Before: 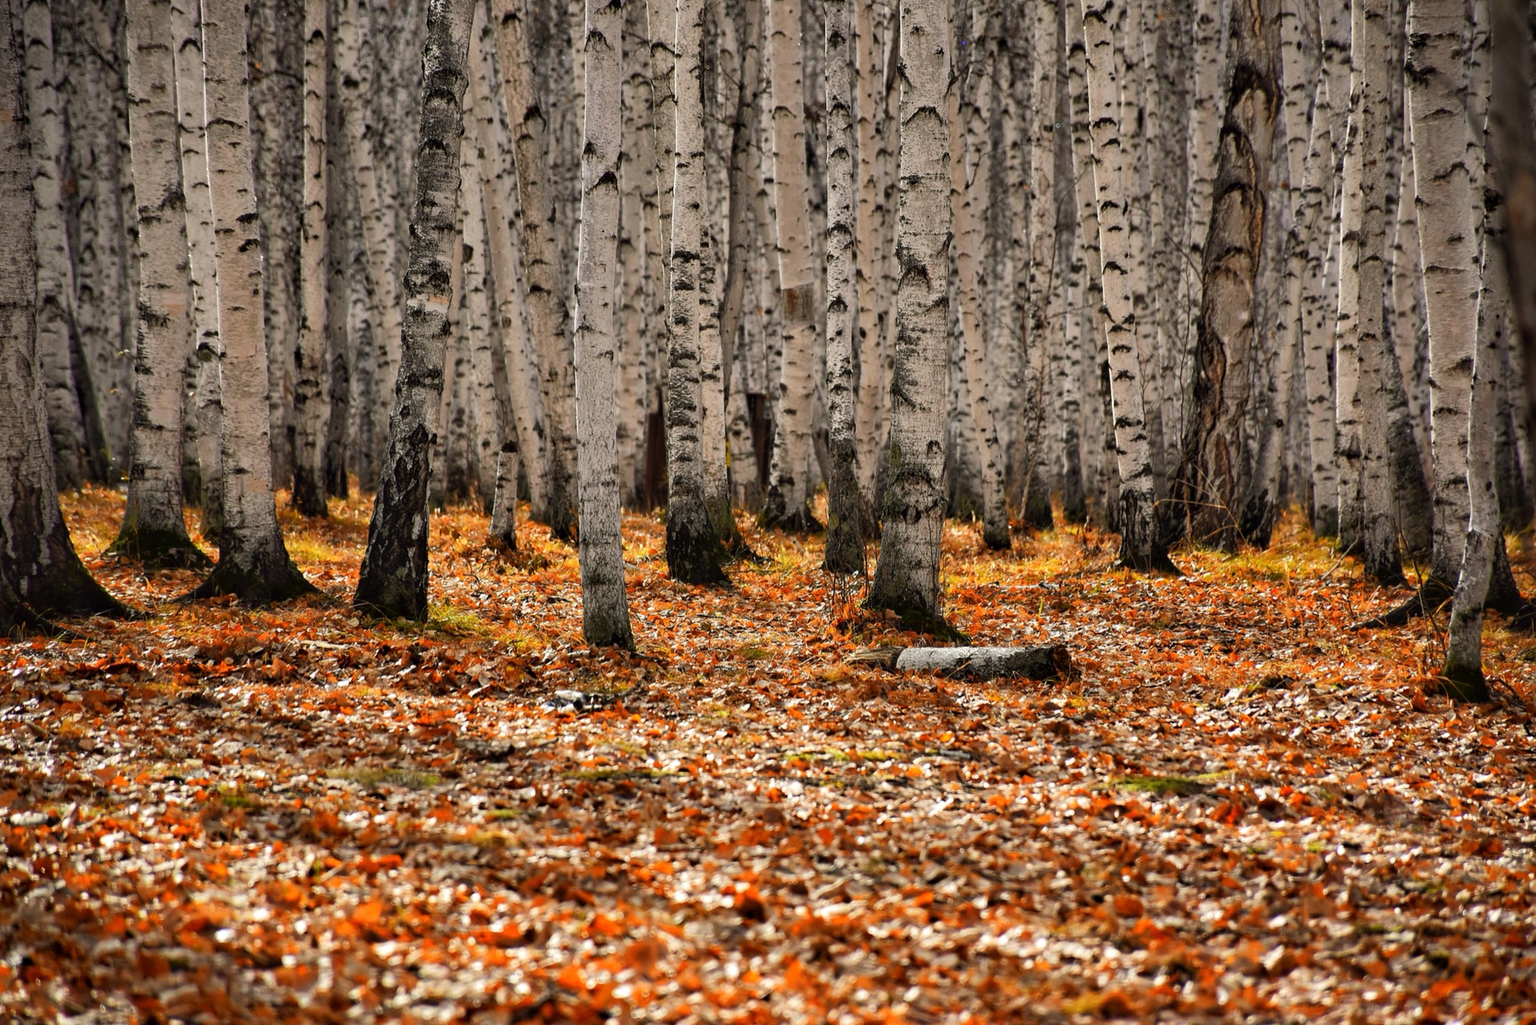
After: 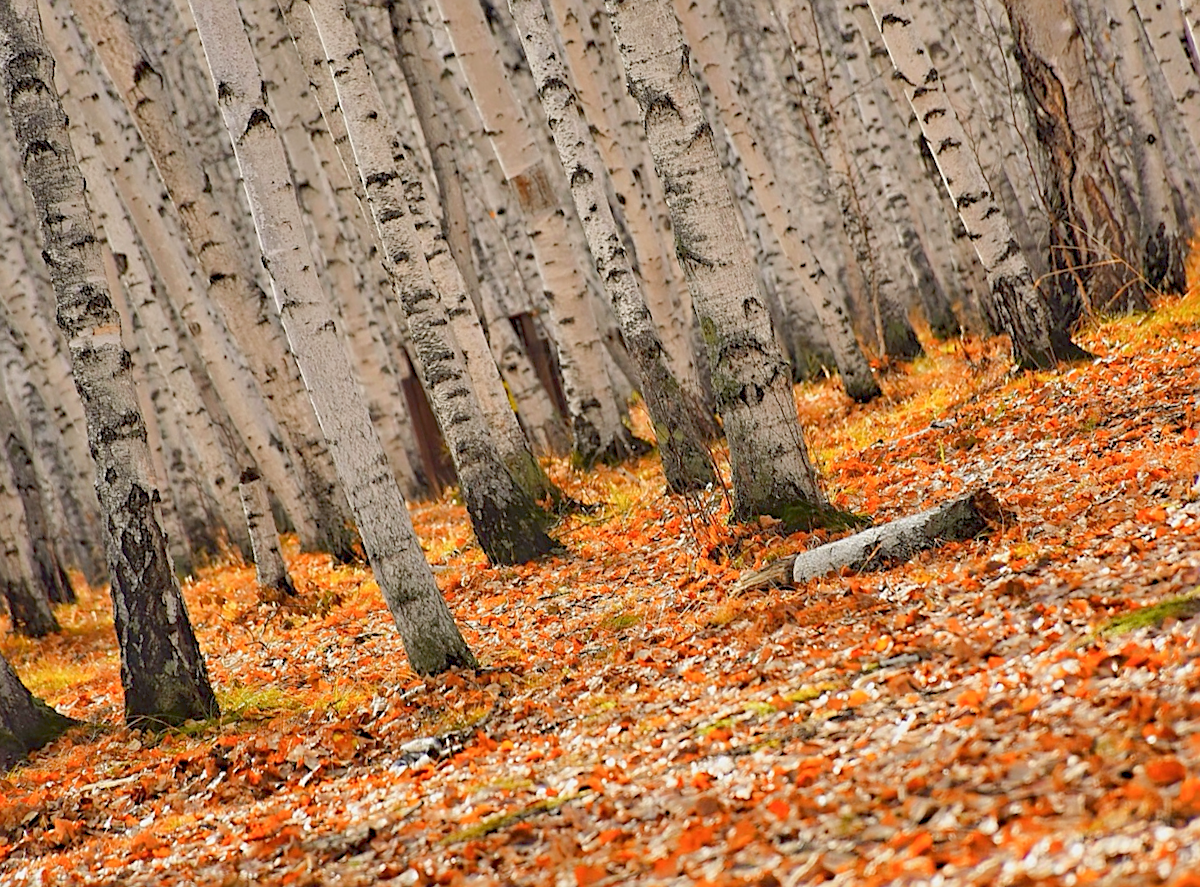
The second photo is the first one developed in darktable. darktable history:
exposure: exposure 0.752 EV, compensate highlight preservation false
sharpen: on, module defaults
crop and rotate: angle 18.69°, left 6.807%, right 3.955%, bottom 1.156%
color balance rgb: perceptual saturation grading › global saturation 0.673%, perceptual brilliance grading › mid-tones 9.14%, perceptual brilliance grading › shadows 15.334%, contrast -29.786%
